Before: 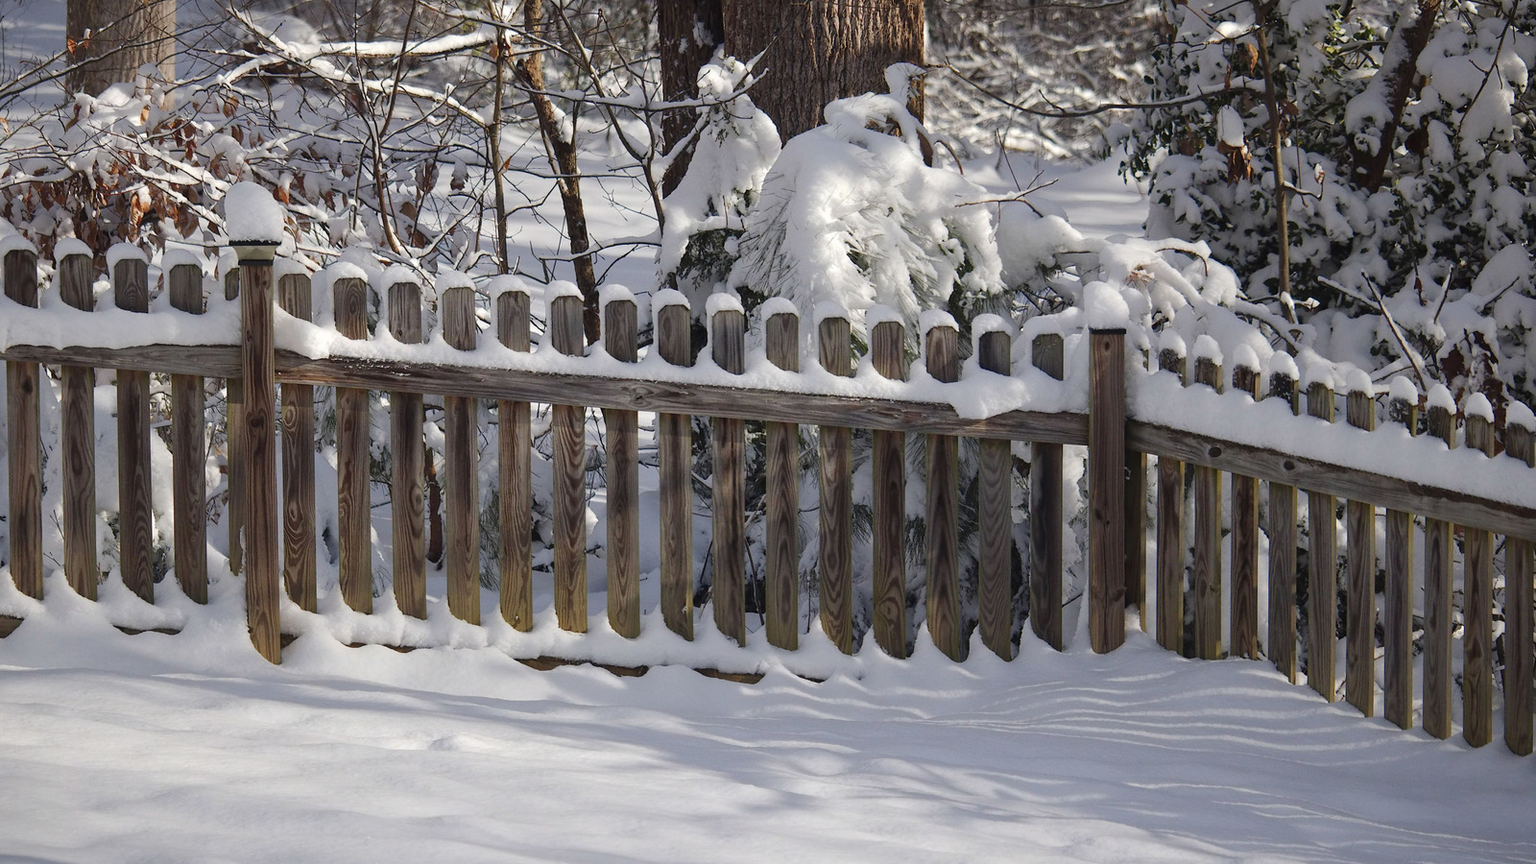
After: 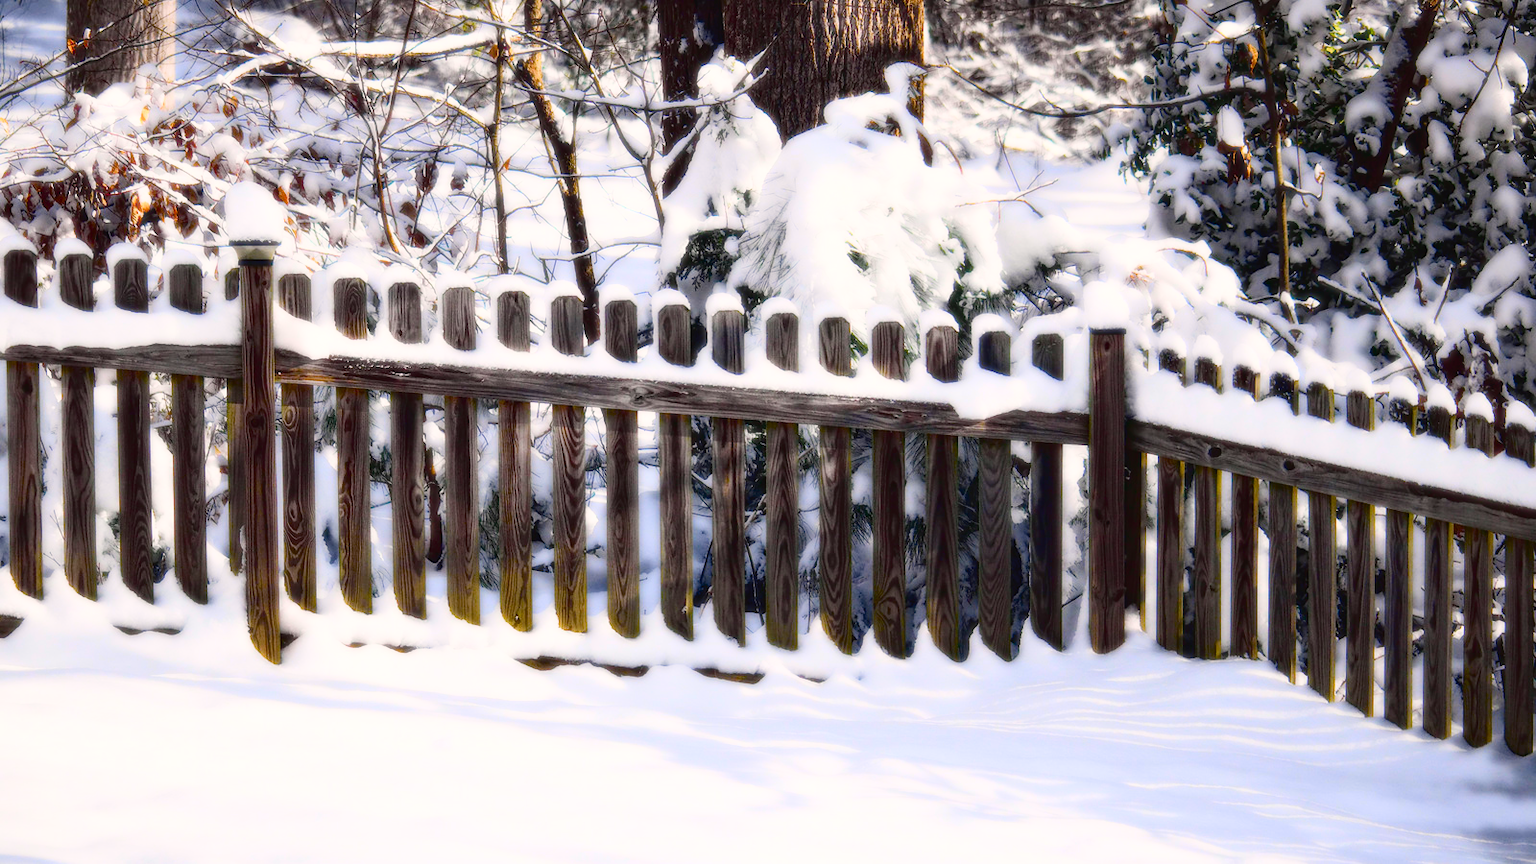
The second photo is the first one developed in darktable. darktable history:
bloom: size 0%, threshold 54.82%, strength 8.31%
color balance rgb: shadows lift › chroma 1%, shadows lift › hue 240.84°, highlights gain › chroma 2%, highlights gain › hue 73.2°, global offset › luminance -0.5%, perceptual saturation grading › global saturation 20%, perceptual saturation grading › highlights -25%, perceptual saturation grading › shadows 50%, global vibrance 15%
tone curve: curves: ch0 [(0, 0.031) (0.139, 0.084) (0.311, 0.278) (0.495, 0.544) (0.718, 0.816) (0.841, 0.909) (1, 0.967)]; ch1 [(0, 0) (0.272, 0.249) (0.388, 0.385) (0.469, 0.456) (0.495, 0.497) (0.538, 0.545) (0.578, 0.595) (0.707, 0.778) (1, 1)]; ch2 [(0, 0) (0.125, 0.089) (0.353, 0.329) (0.443, 0.408) (0.502, 0.499) (0.557, 0.531) (0.608, 0.631) (1, 1)], color space Lab, independent channels, preserve colors none
